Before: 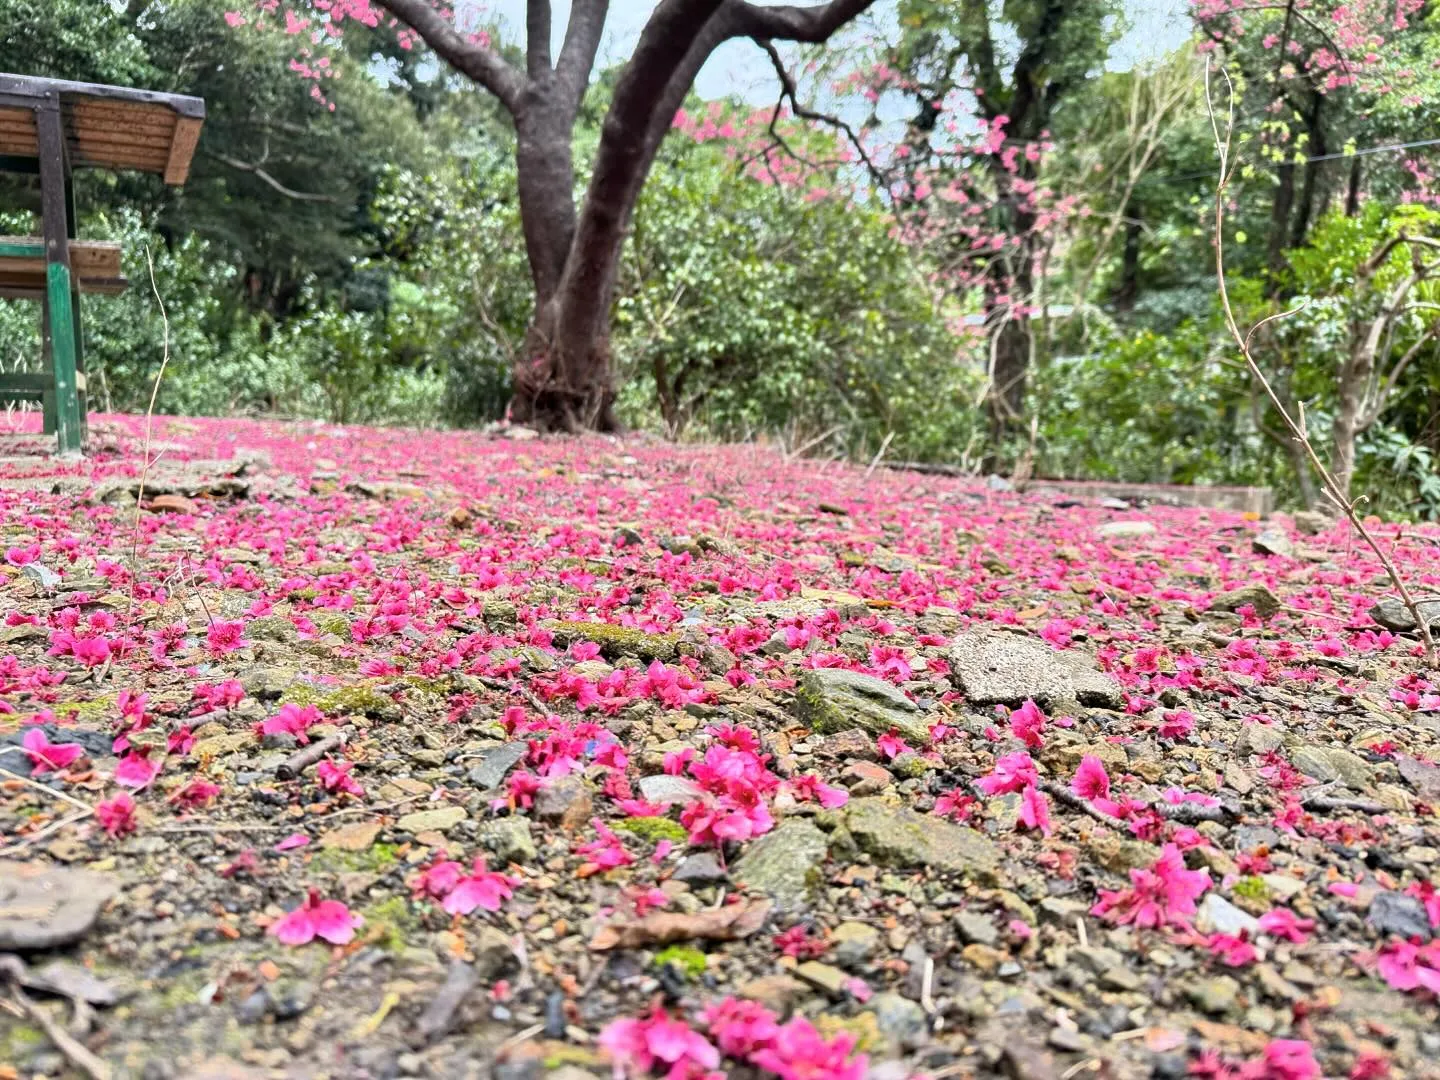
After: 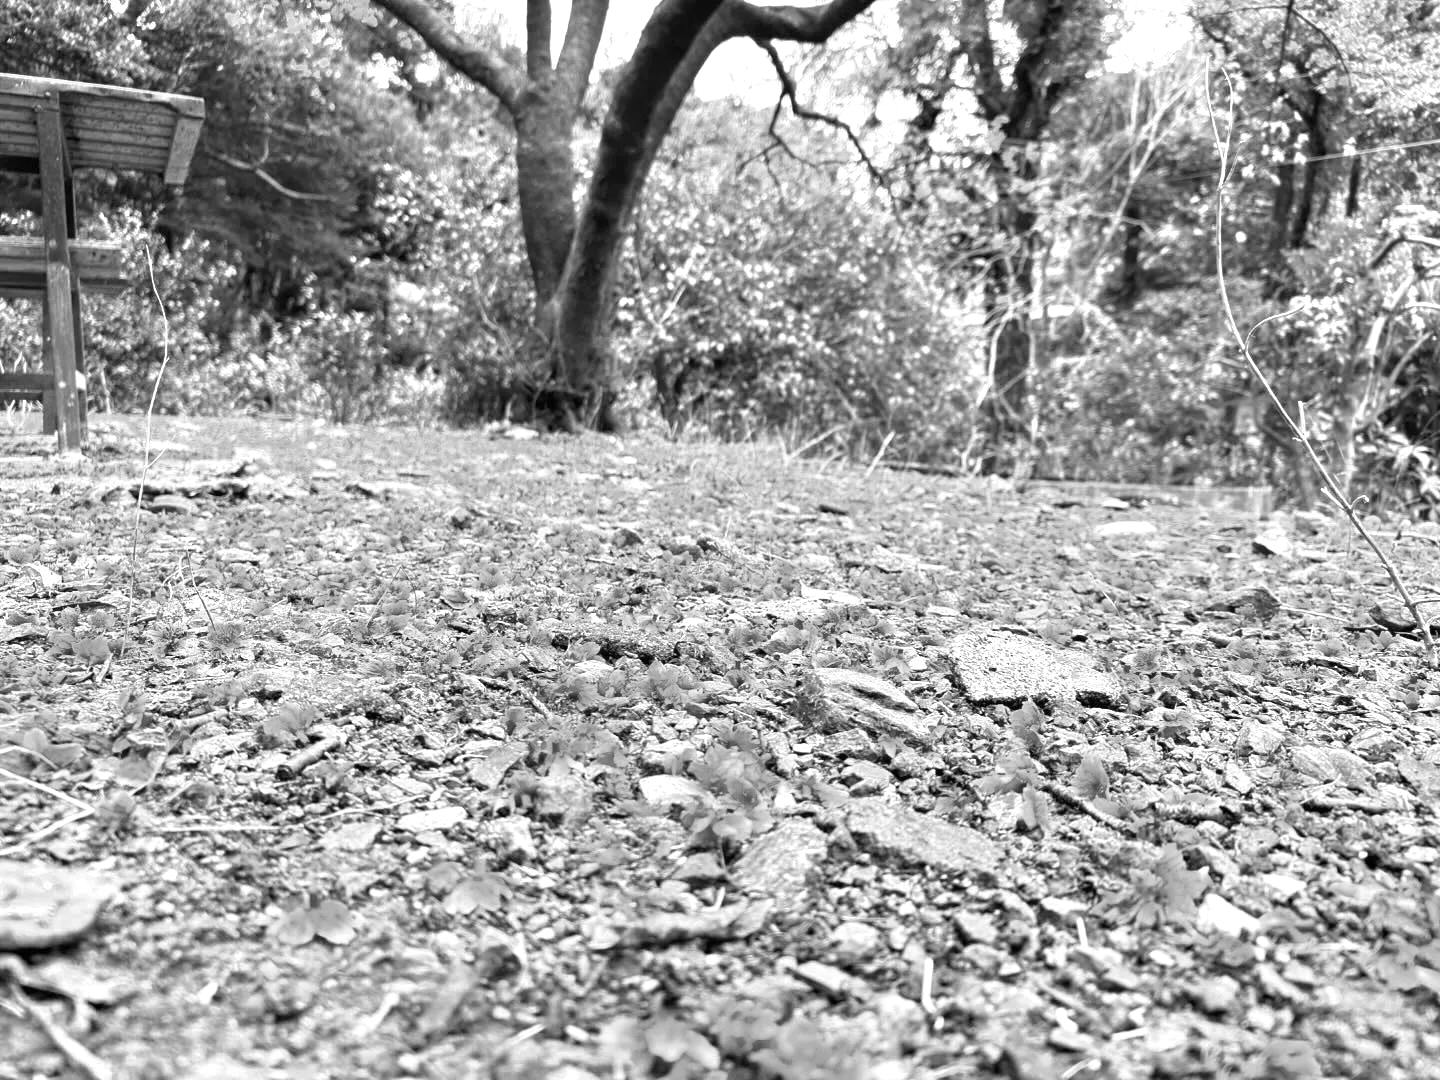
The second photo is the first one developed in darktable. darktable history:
contrast brightness saturation: saturation -0.05
exposure: black level correction 0, exposure 0.5 EV, compensate highlight preservation false
monochrome: on, module defaults
